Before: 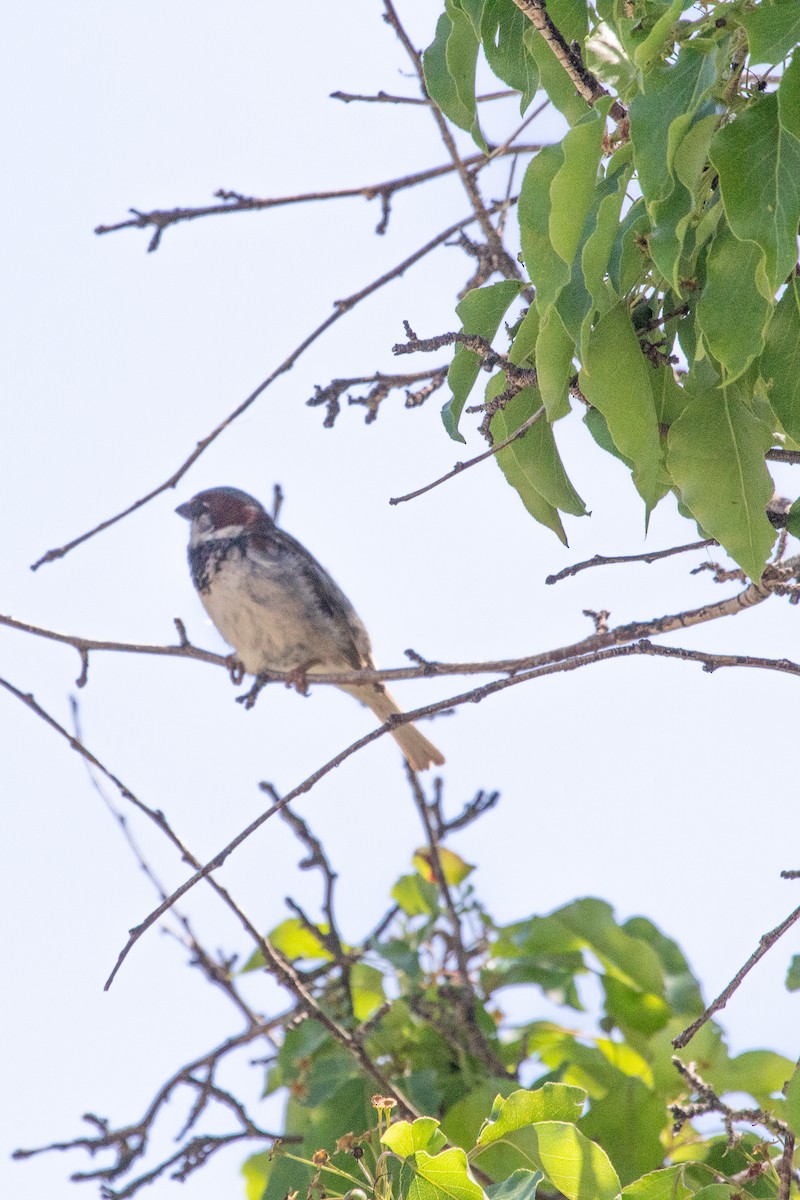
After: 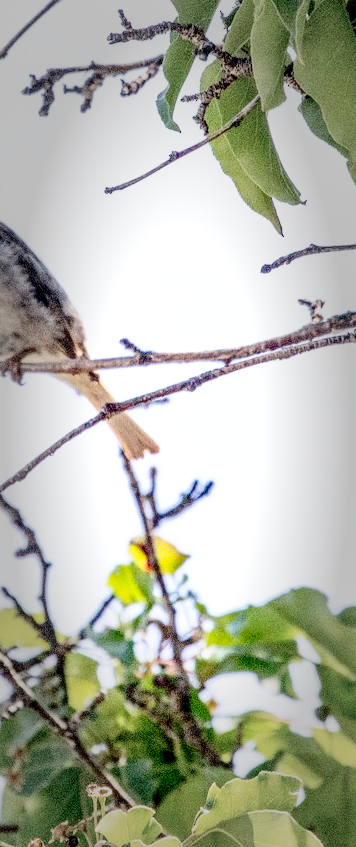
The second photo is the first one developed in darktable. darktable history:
exposure: black level correction 0.048, exposure 0.013 EV, compensate exposure bias true, compensate highlight preservation false
base curve: curves: ch0 [(0, 0) (0.028, 0.03) (0.121, 0.232) (0.46, 0.748) (0.859, 0.968) (1, 1)], preserve colors none
crop: left 35.674%, top 25.921%, right 19.819%, bottom 3.438%
contrast brightness saturation: contrast 0.149, brightness -0.012, saturation 0.097
vignetting: fall-off start 47.41%, center (0, 0.009), automatic ratio true, width/height ratio 1.287
local contrast: detail 130%
